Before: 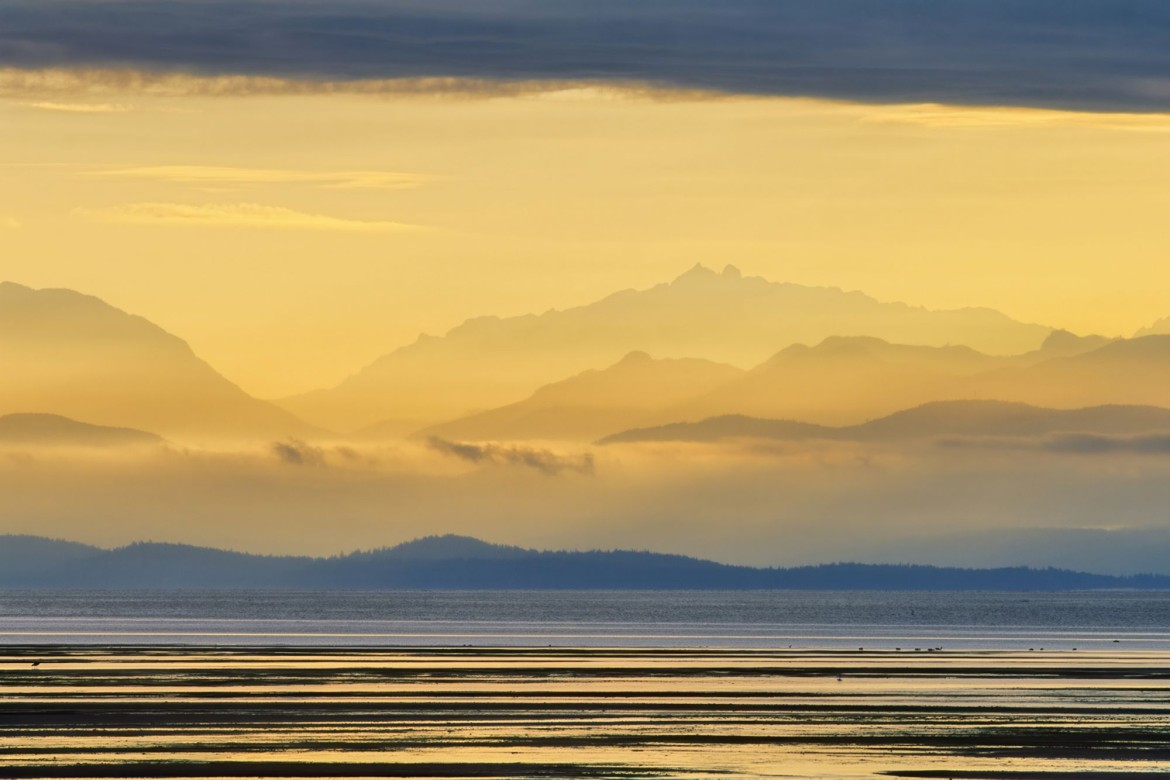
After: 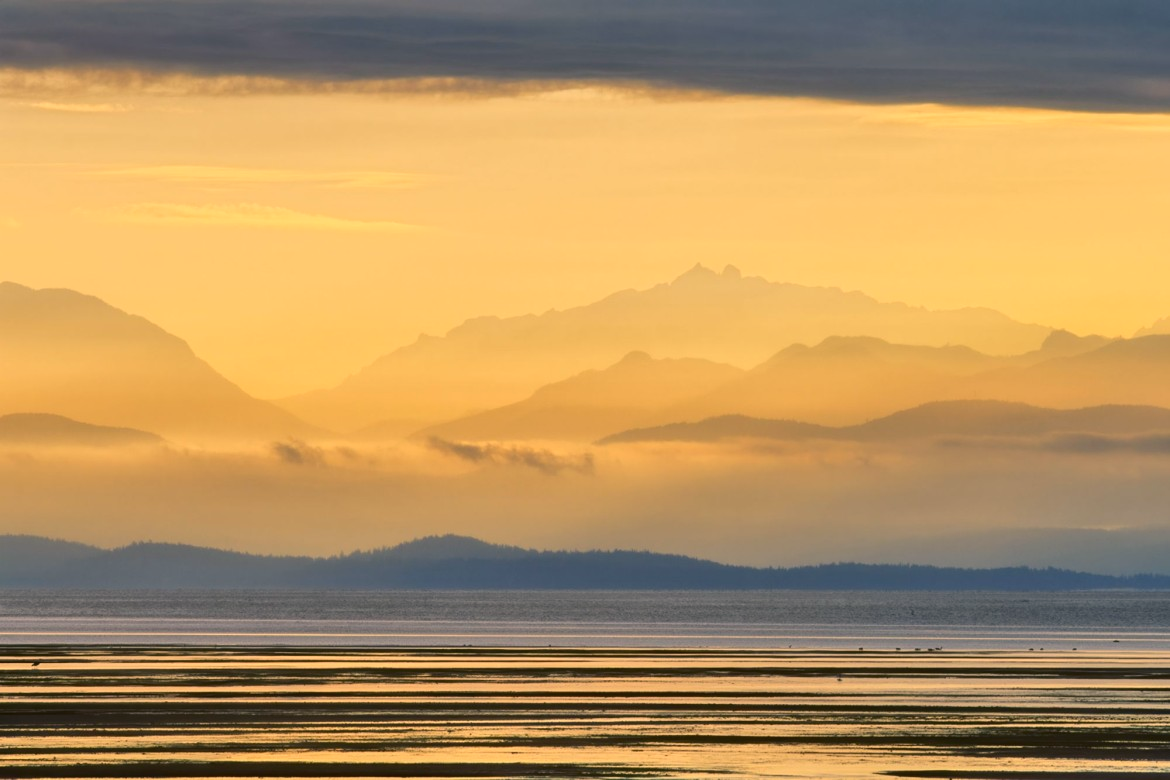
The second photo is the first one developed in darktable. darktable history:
color balance: lift [1.004, 1.002, 1.002, 0.998], gamma [1, 1.007, 1.002, 0.993], gain [1, 0.977, 1.013, 1.023], contrast -3.64%
white balance: red 1.127, blue 0.943
